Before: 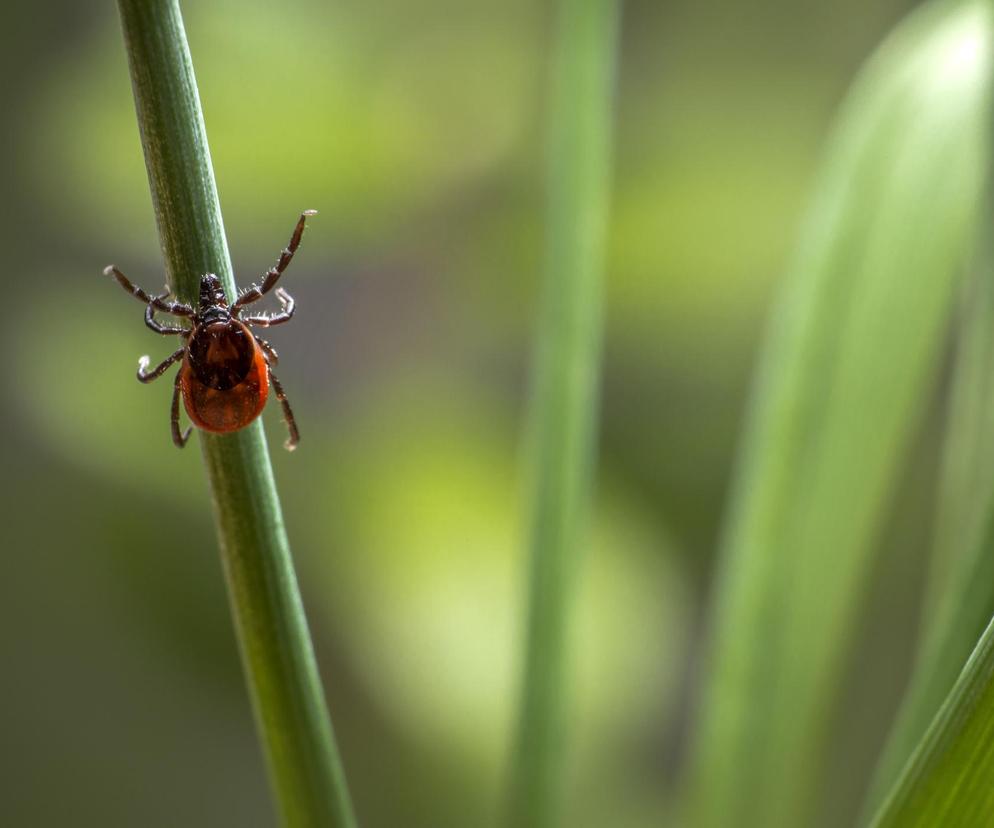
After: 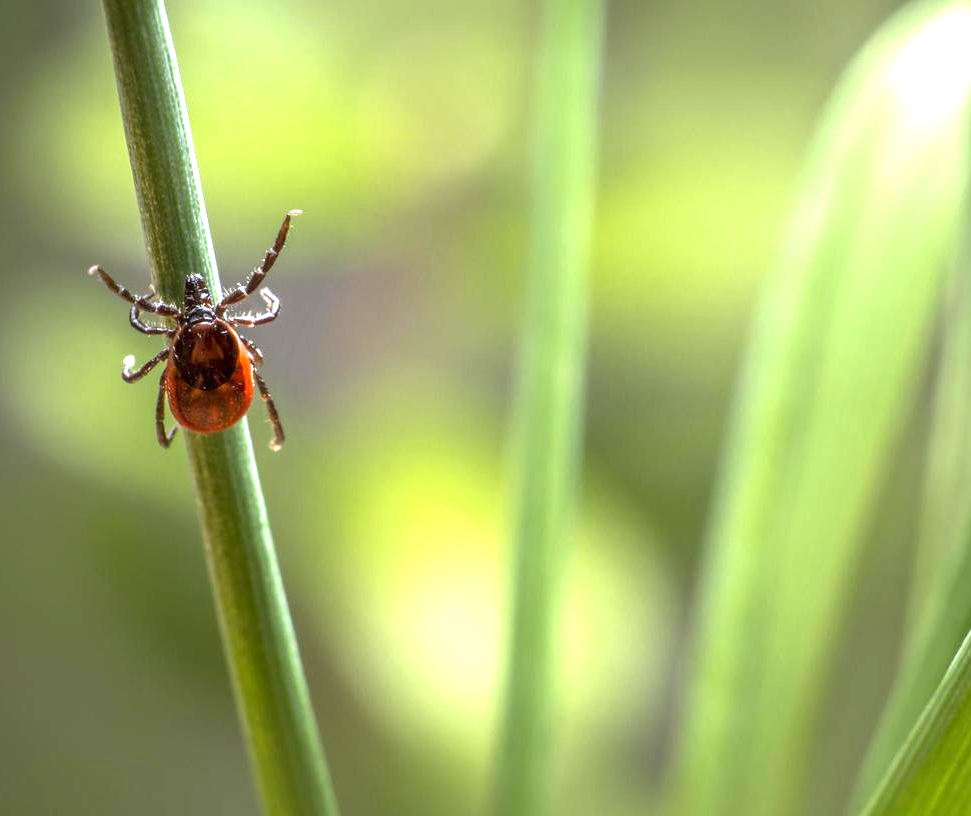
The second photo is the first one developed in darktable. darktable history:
crop and rotate: left 1.557%, right 0.739%, bottom 1.371%
exposure: exposure 1.065 EV, compensate exposure bias true, compensate highlight preservation false
